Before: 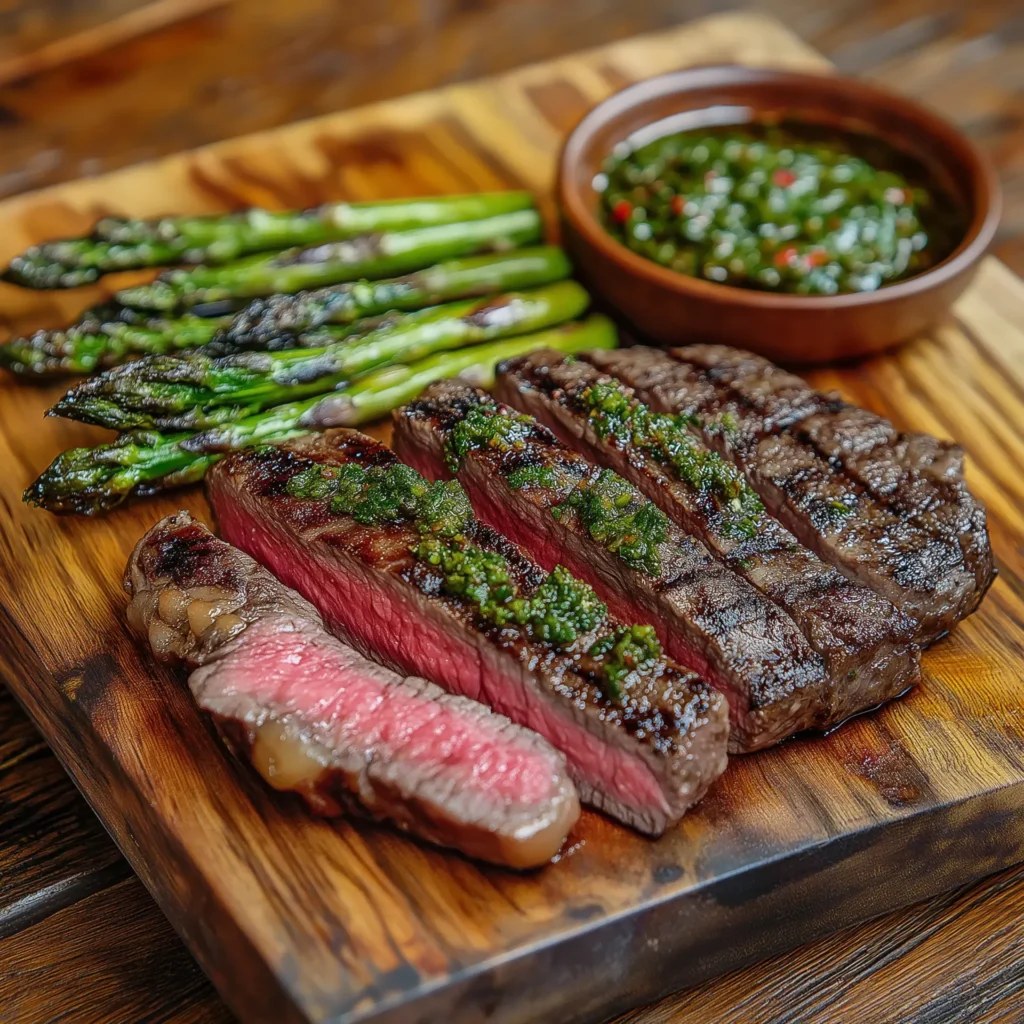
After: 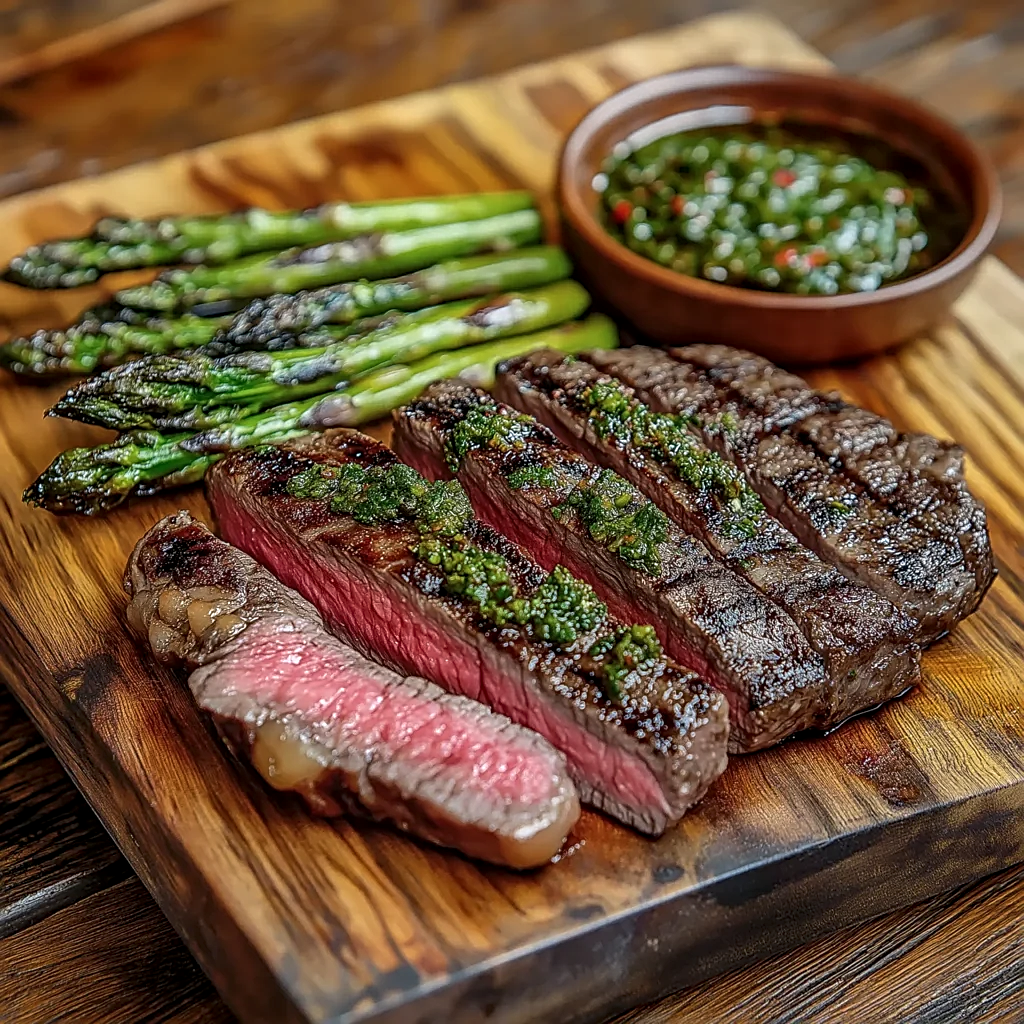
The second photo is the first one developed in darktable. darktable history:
sharpen: amount 0.75
local contrast: on, module defaults
contrast brightness saturation: saturation -0.05
